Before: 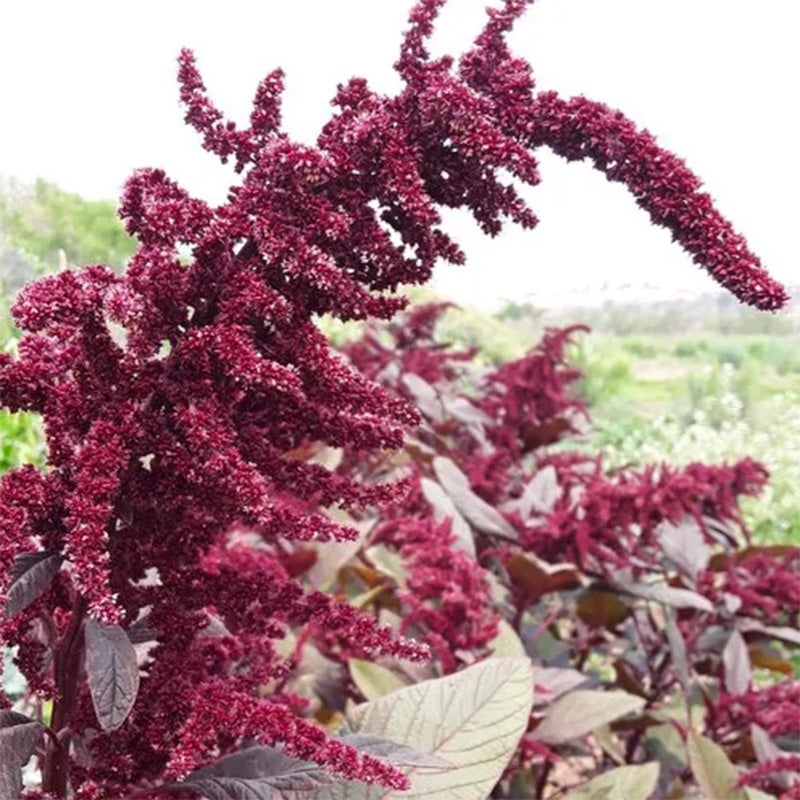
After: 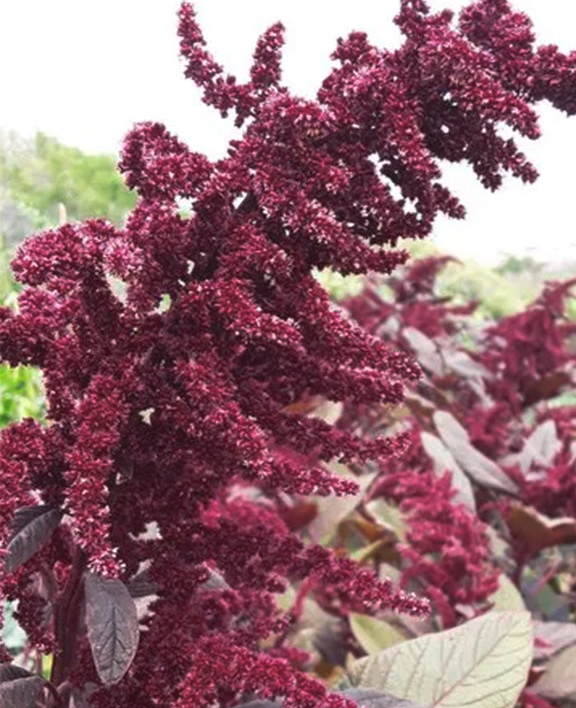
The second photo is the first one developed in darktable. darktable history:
tone curve: curves: ch0 [(0.001, 0.042) (0.128, 0.16) (0.452, 0.42) (0.603, 0.566) (0.754, 0.733) (1, 1)]; ch1 [(0, 0) (0.325, 0.327) (0.412, 0.441) (0.473, 0.466) (0.5, 0.499) (0.549, 0.558) (0.617, 0.625) (0.713, 0.7) (1, 1)]; ch2 [(0, 0) (0.386, 0.397) (0.445, 0.47) (0.505, 0.498) (0.529, 0.524) (0.574, 0.569) (0.652, 0.641) (1, 1)], preserve colors none
crop: top 5.809%, right 27.903%, bottom 5.587%
